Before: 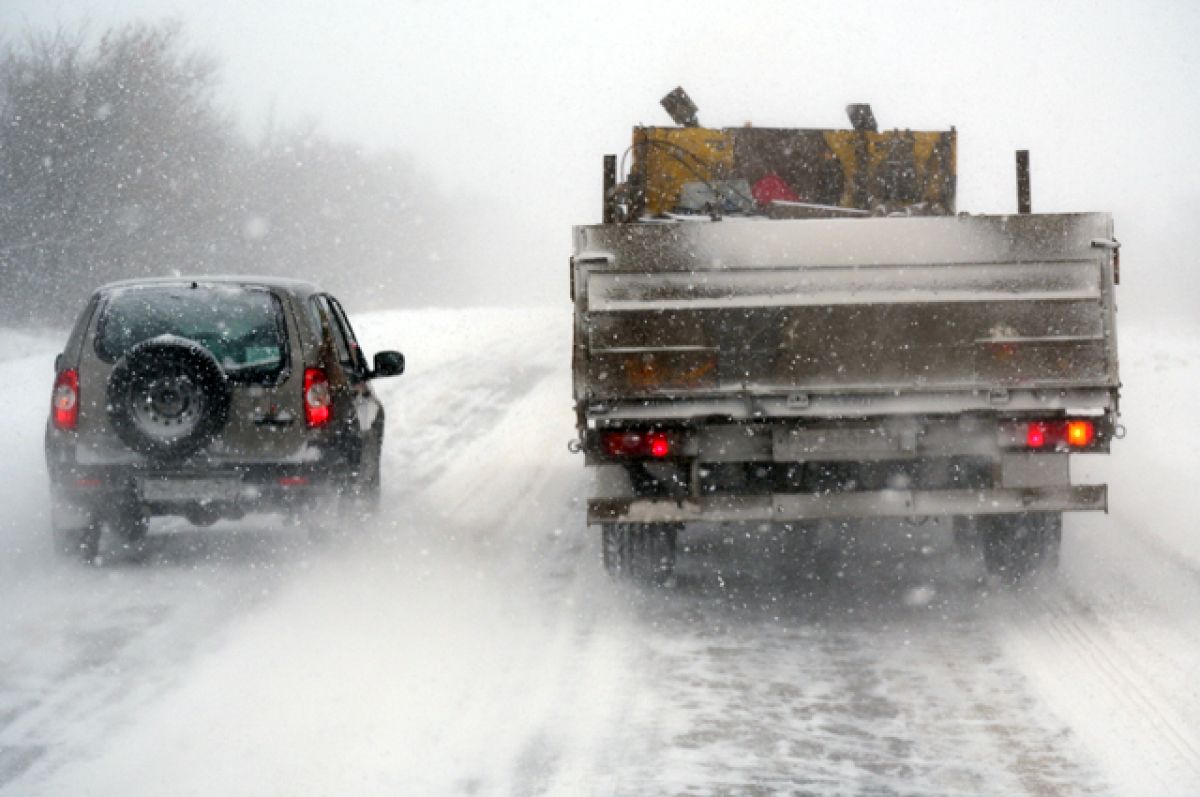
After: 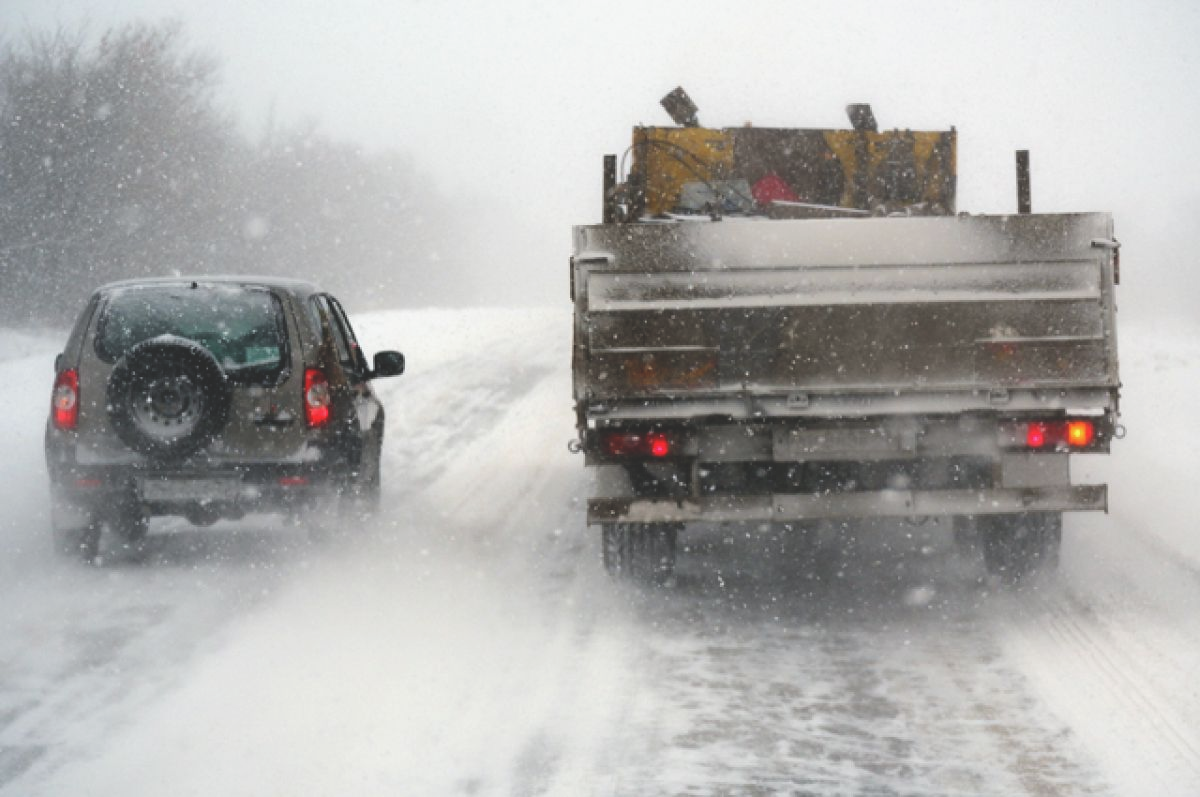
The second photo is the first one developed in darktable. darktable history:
exposure: black level correction -0.026, exposure -0.117 EV, compensate highlight preservation false
